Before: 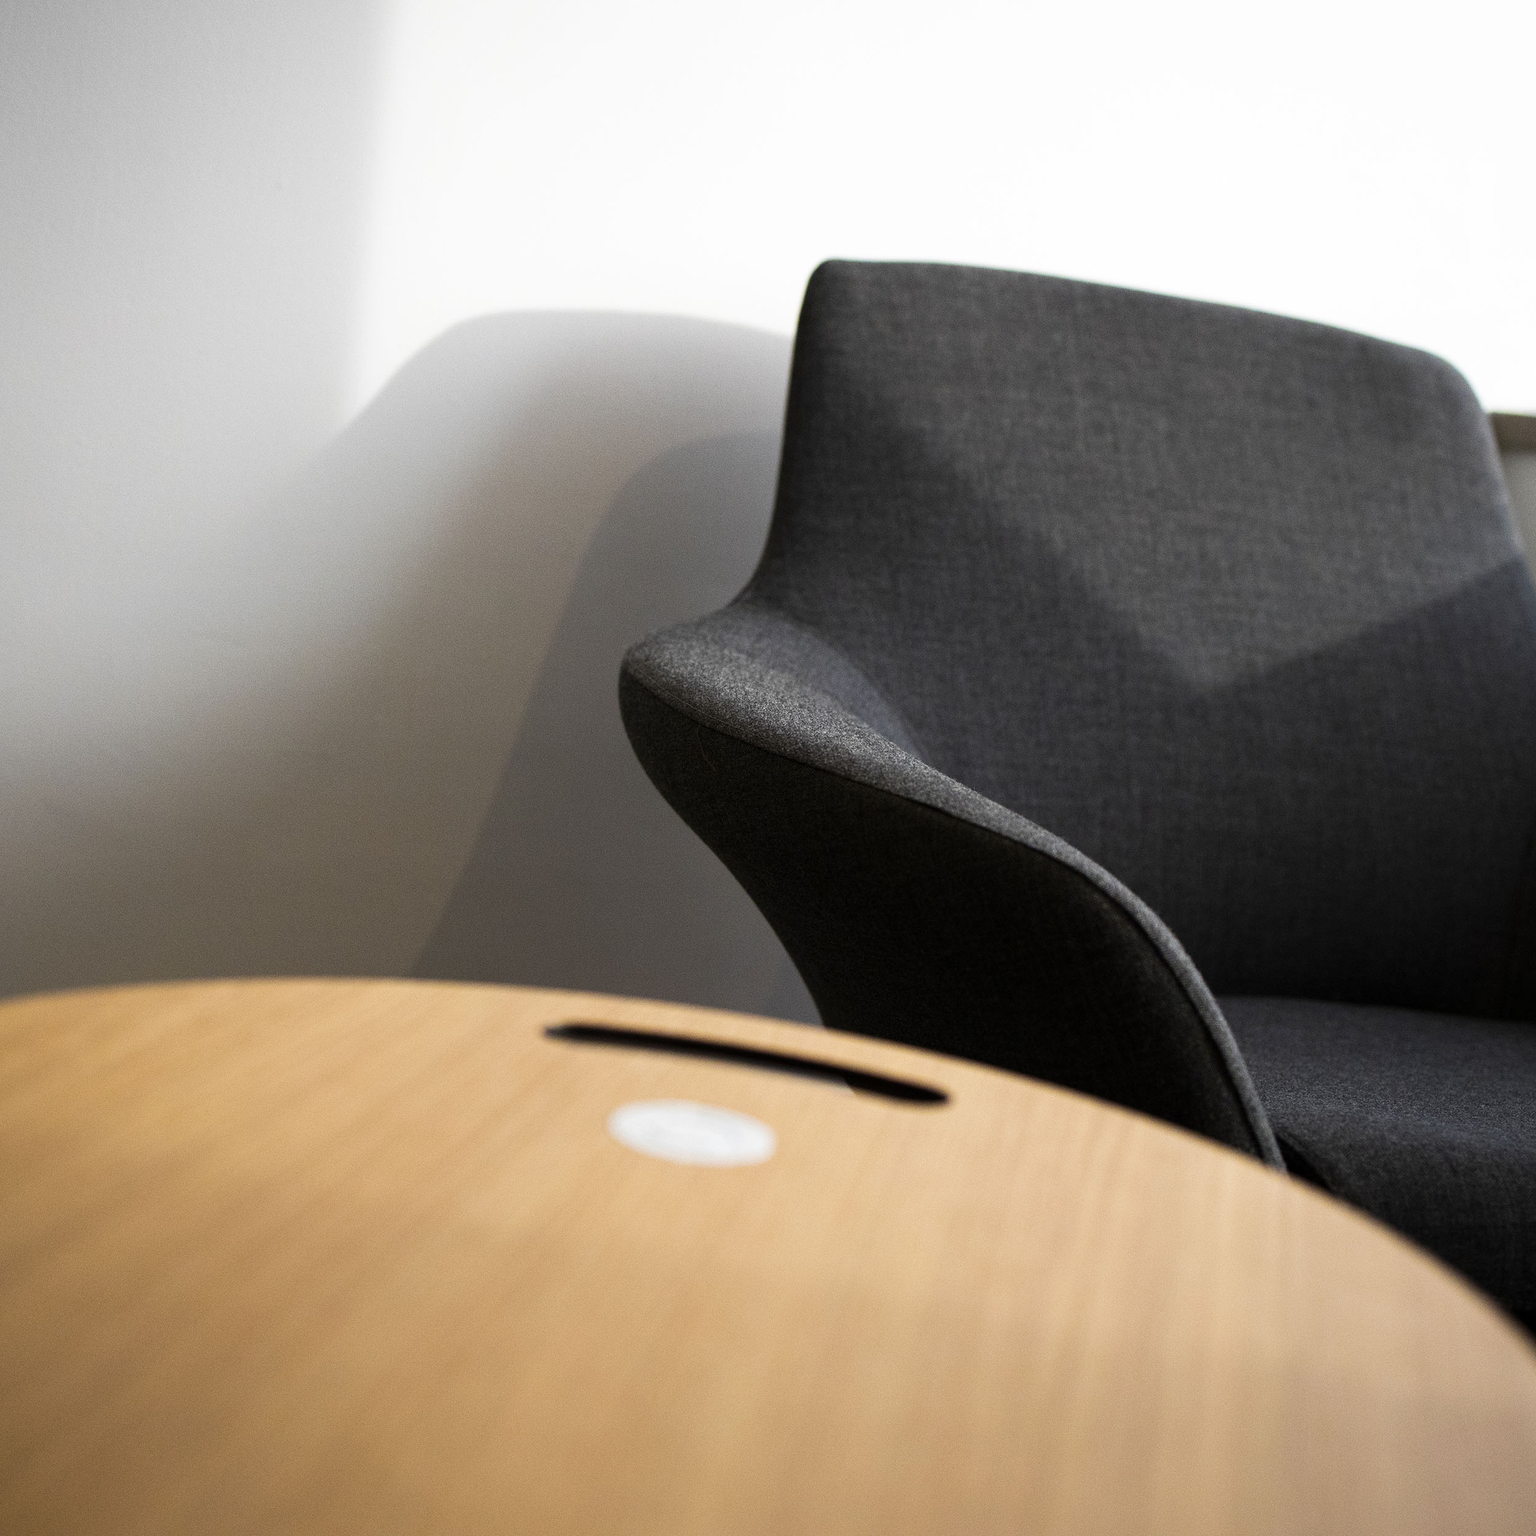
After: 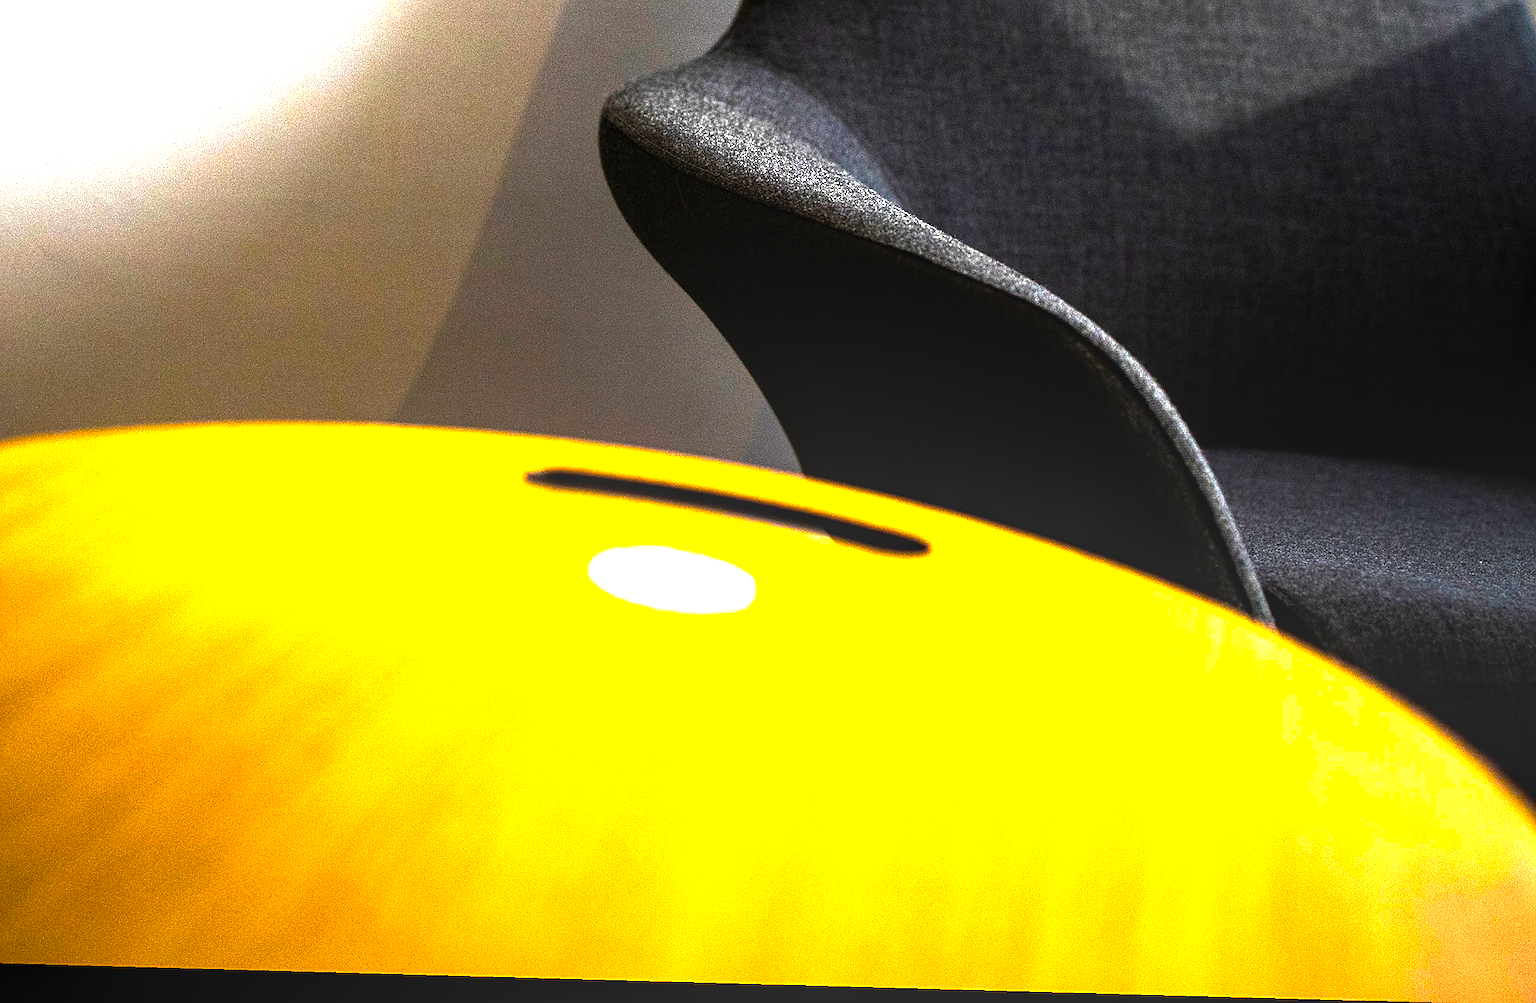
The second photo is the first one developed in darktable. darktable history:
color balance rgb: linear chroma grading › shadows -30%, linear chroma grading › global chroma 35%, perceptual saturation grading › global saturation 75%, perceptual saturation grading › shadows -30%, perceptual brilliance grading › highlights 75%, perceptual brilliance grading › shadows -30%, global vibrance 35%
sharpen: on, module defaults
crop and rotate: top 36.435%
rotate and perspective: lens shift (horizontal) -0.055, automatic cropping off
local contrast: on, module defaults
